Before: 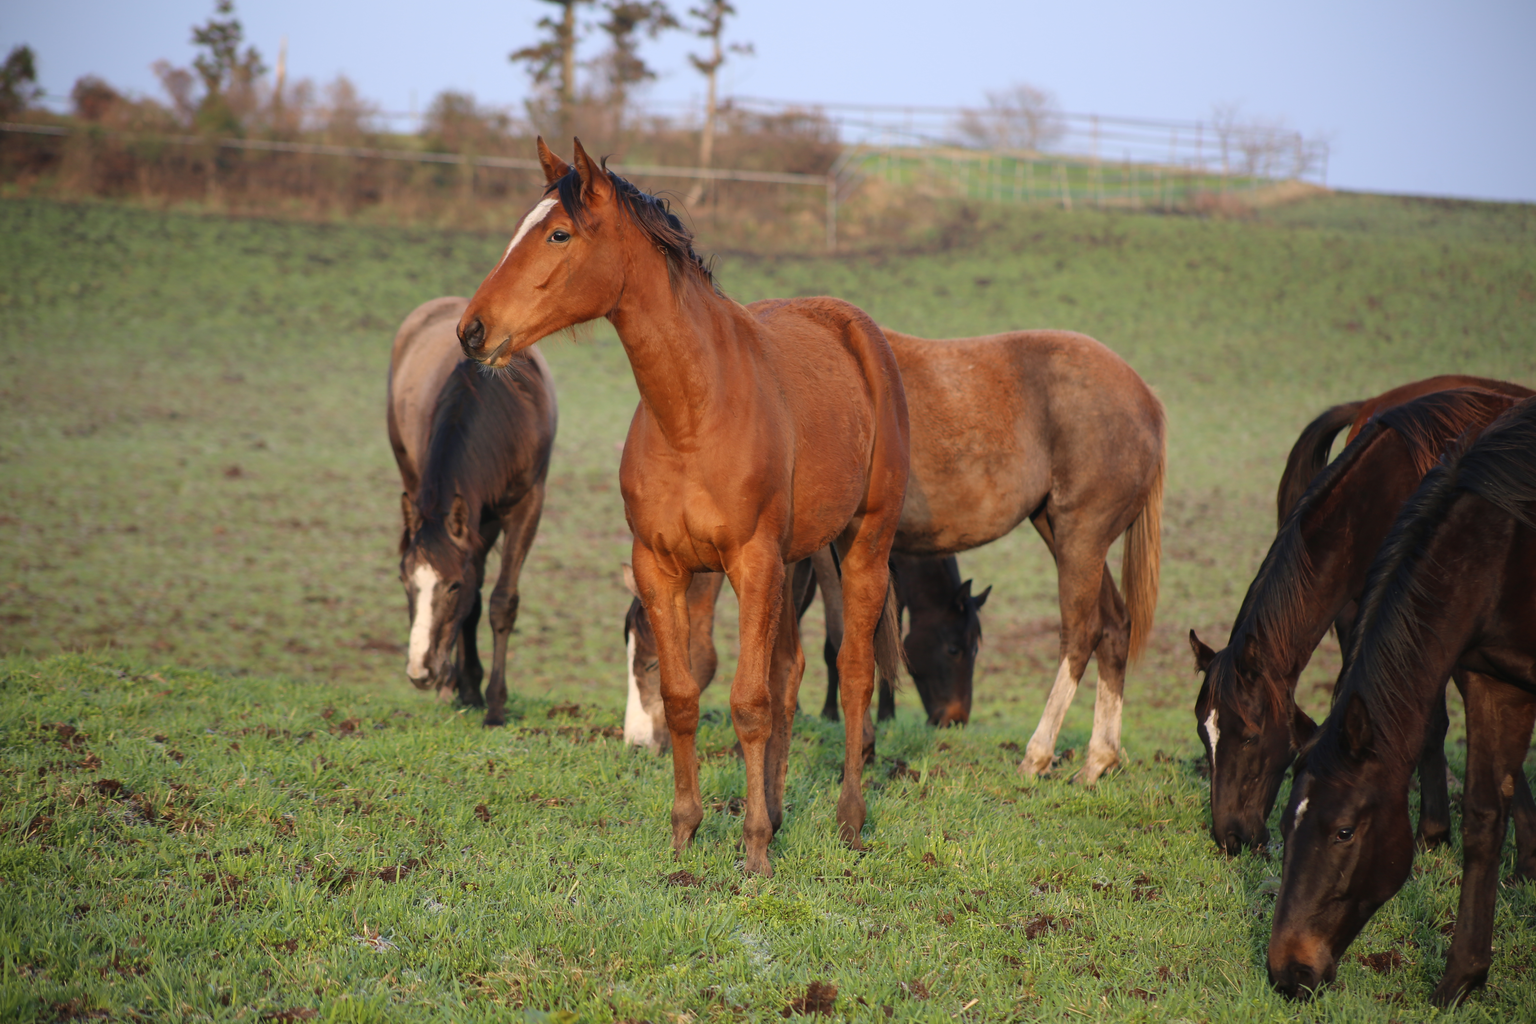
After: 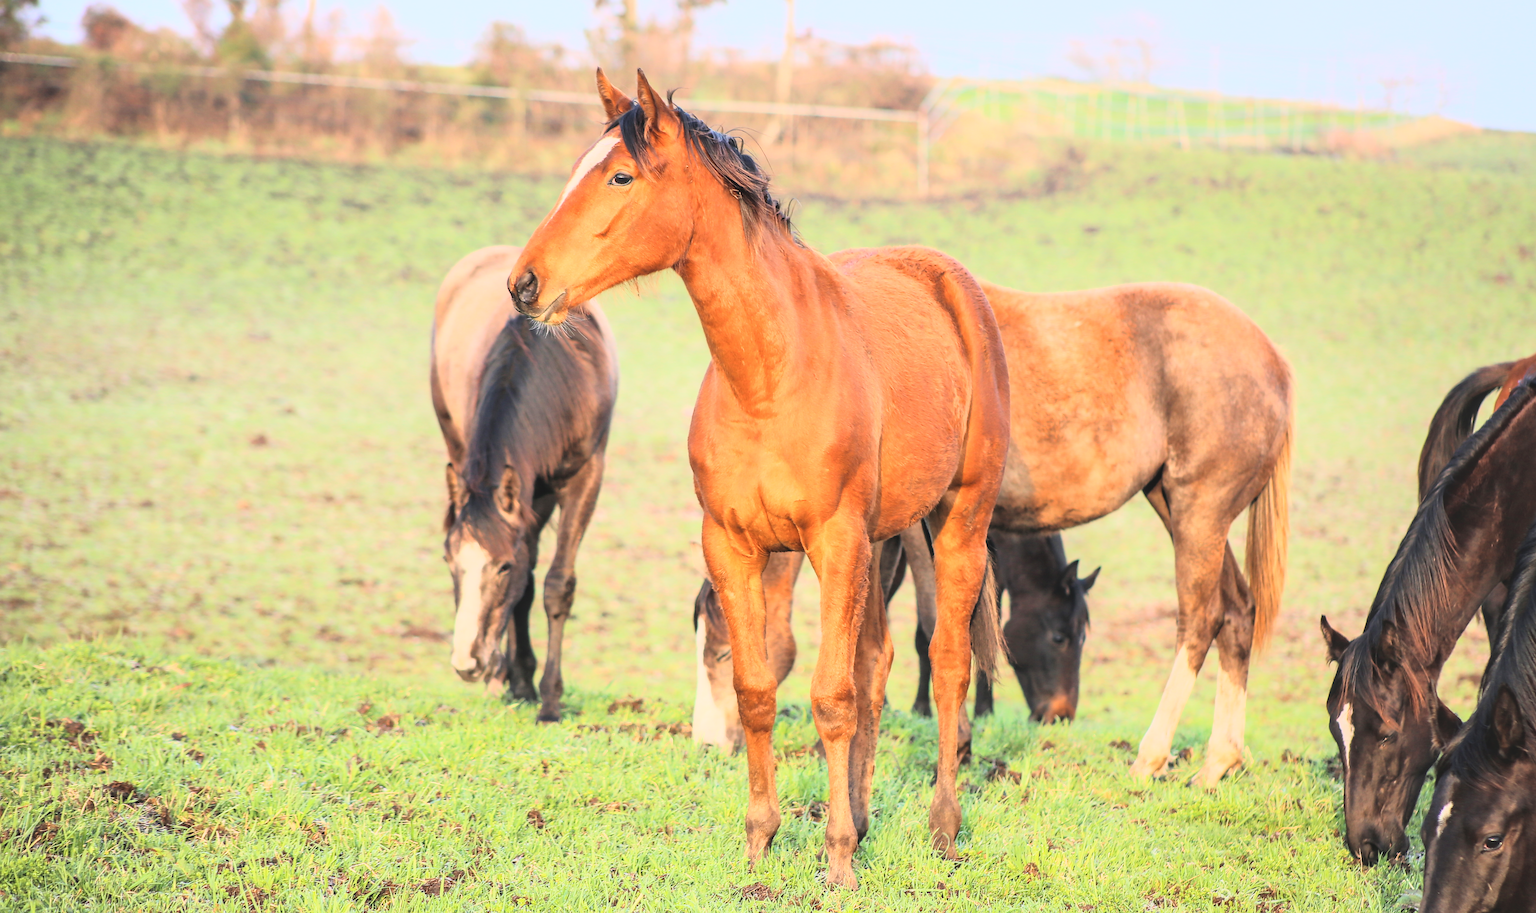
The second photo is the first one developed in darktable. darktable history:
exposure: exposure 0.734 EV, compensate highlight preservation false
color balance rgb: linear chroma grading › global chroma 7.558%, perceptual saturation grading › global saturation -0.894%, global vibrance 9.979%
local contrast: on, module defaults
crop: top 7.389%, right 9.886%, bottom 12.097%
contrast brightness saturation: contrast -0.131, brightness 0.05, saturation -0.122
sharpen: radius 1.36, amount 1.245, threshold 0.777
base curve: curves: ch0 [(0, 0) (0.012, 0.01) (0.073, 0.168) (0.31, 0.711) (0.645, 0.957) (1, 1)]
